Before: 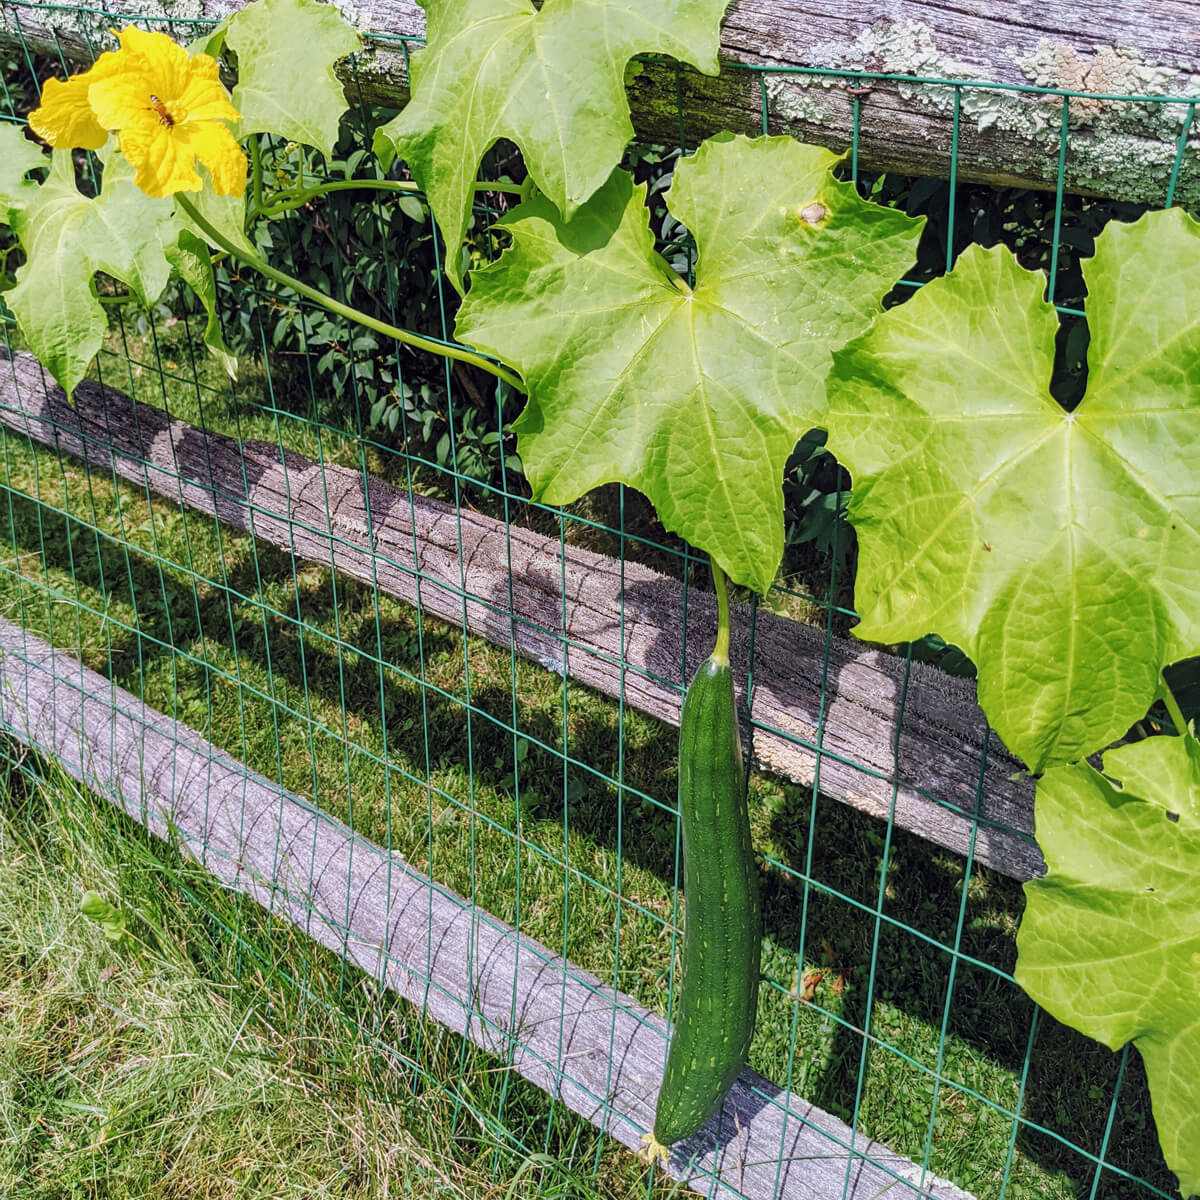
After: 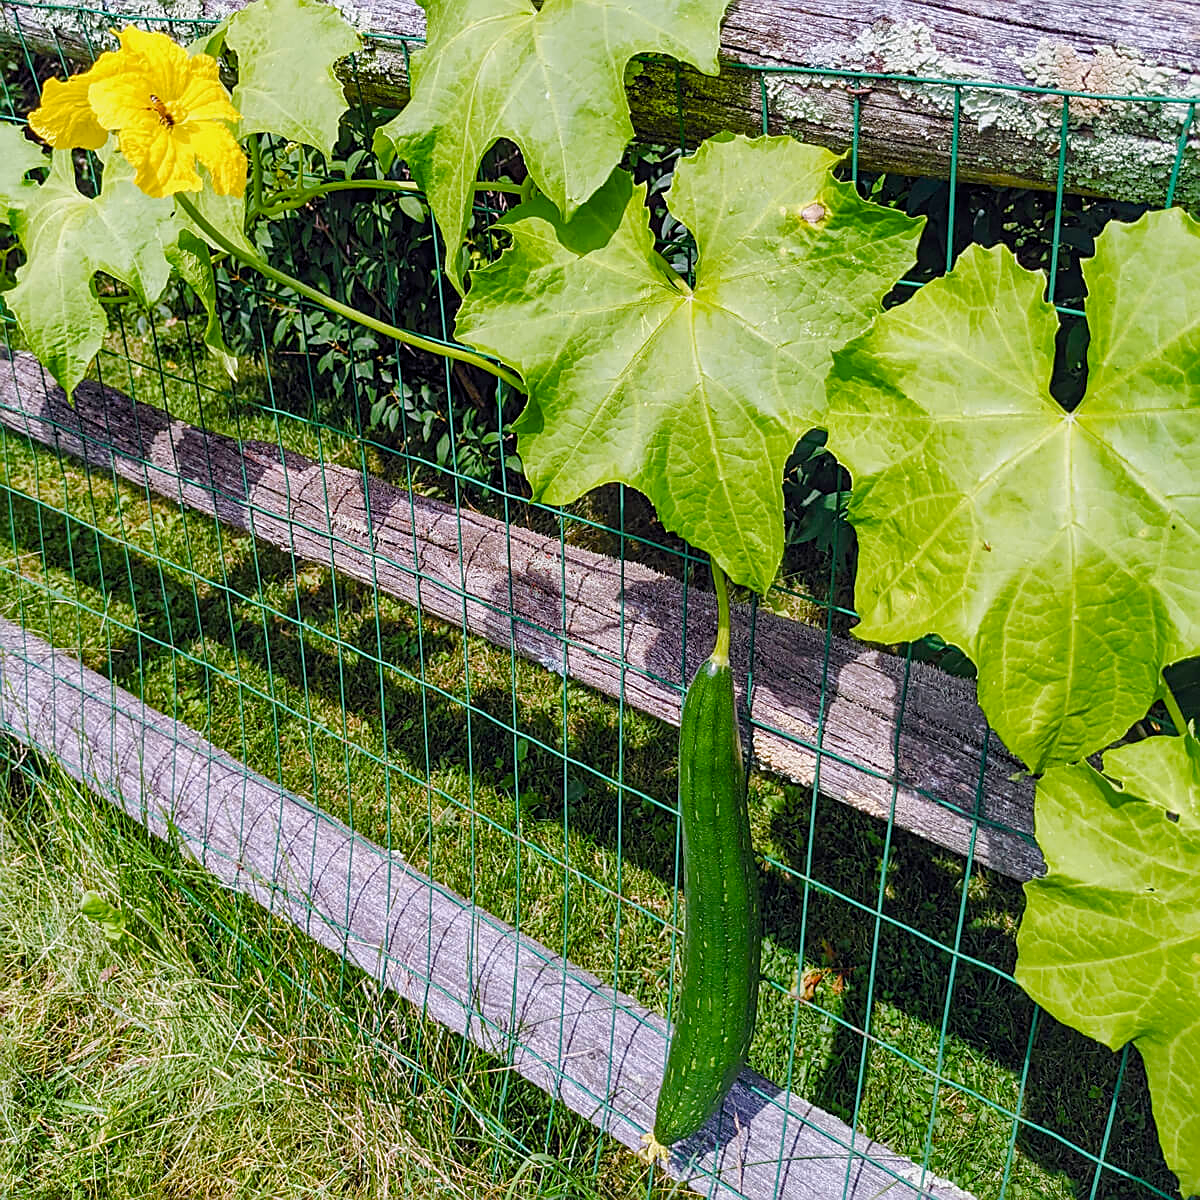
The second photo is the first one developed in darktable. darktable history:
sharpen: on, module defaults
color balance rgb: power › hue 62.25°, perceptual saturation grading › global saturation 0.898%, perceptual saturation grading › mid-tones 6.416%, perceptual saturation grading › shadows 71.574%
